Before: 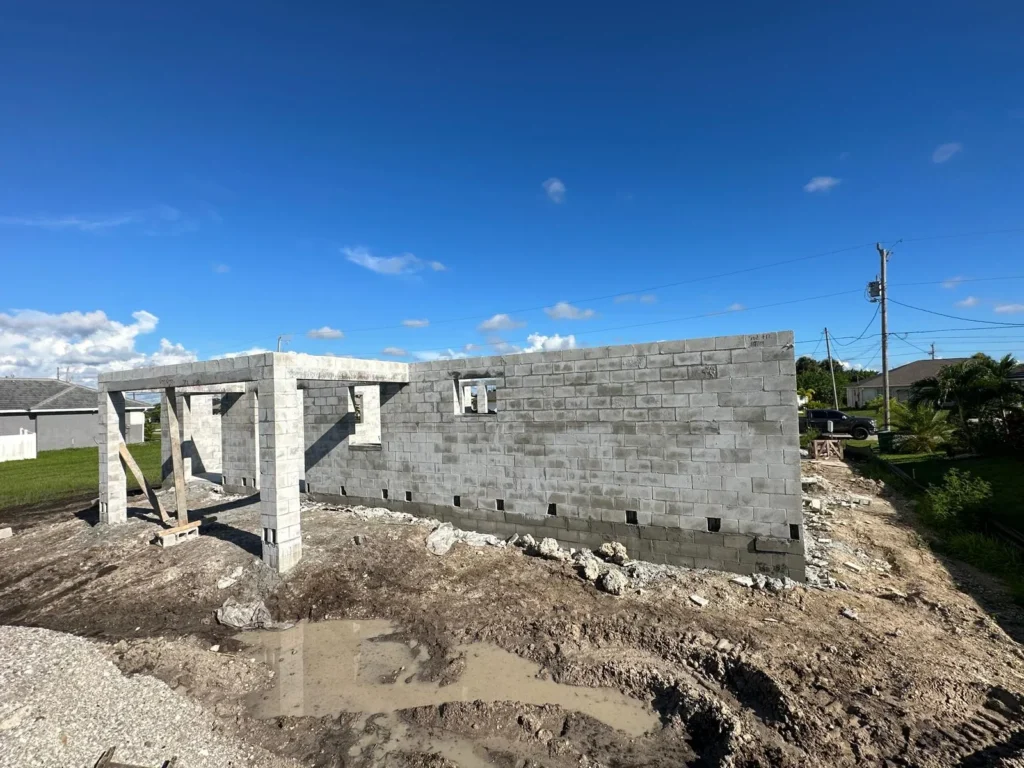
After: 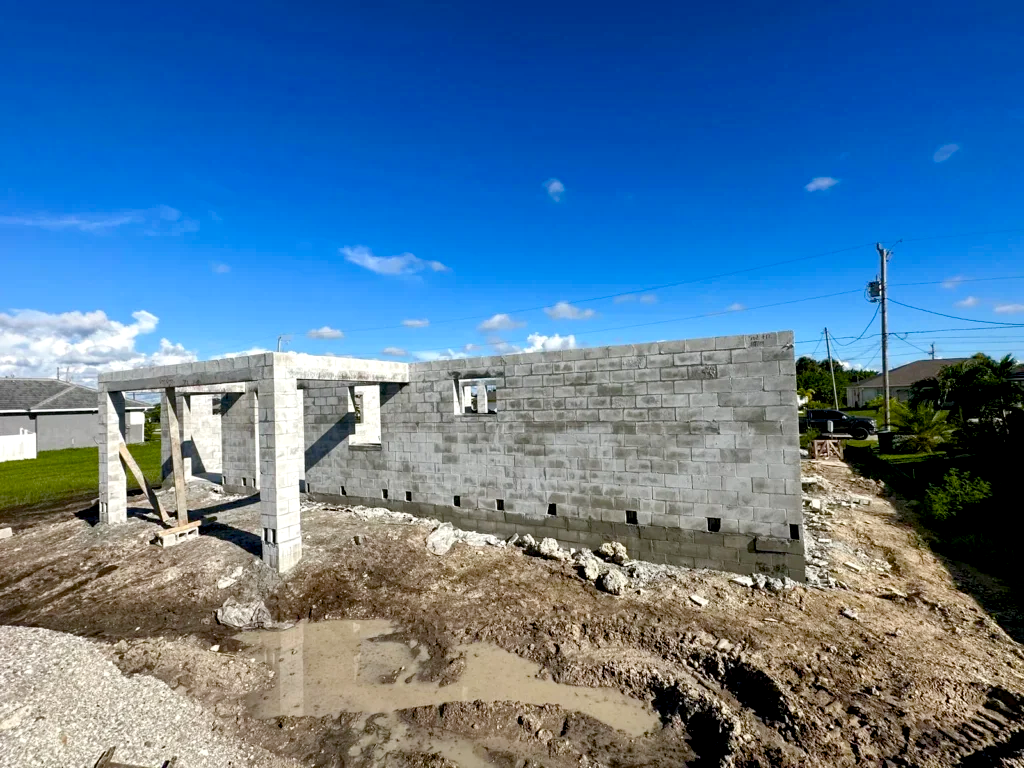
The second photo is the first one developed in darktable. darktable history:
exposure: black level correction 0.009, exposure 0.12 EV, compensate highlight preservation false
color balance rgb: perceptual saturation grading › global saturation 20%, perceptual saturation grading › highlights -25.171%, perceptual saturation grading › shadows 49.355%
local contrast: mode bilateral grid, contrast 20, coarseness 51, detail 119%, midtone range 0.2
